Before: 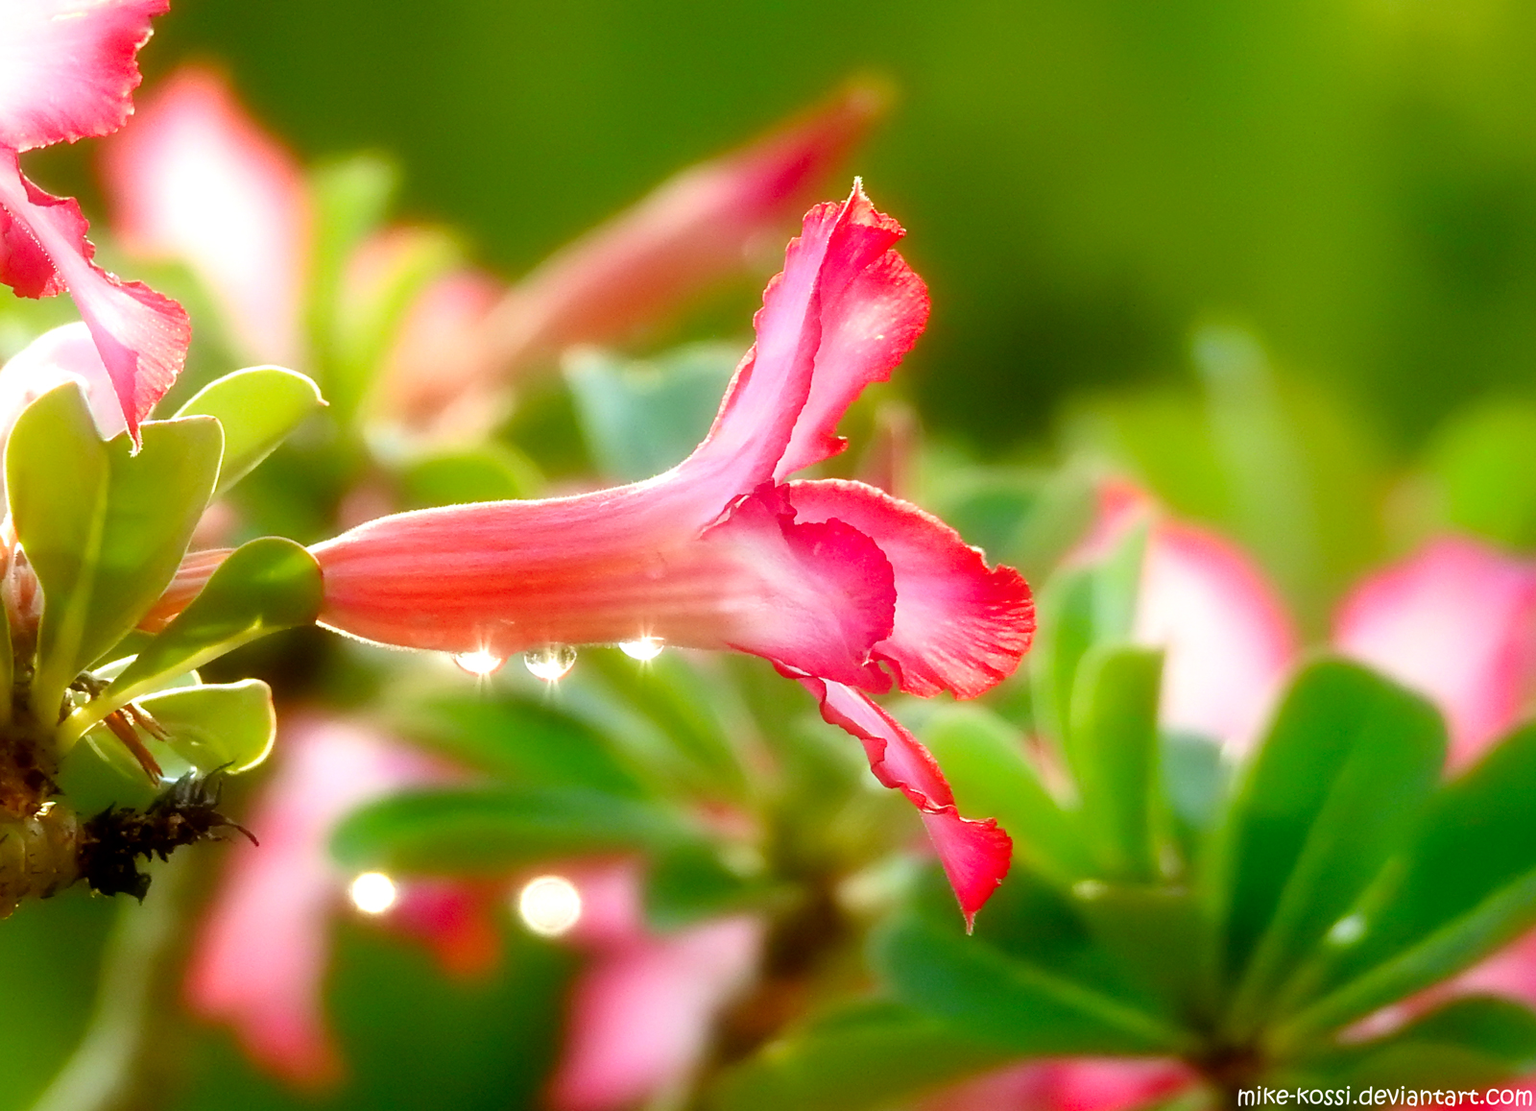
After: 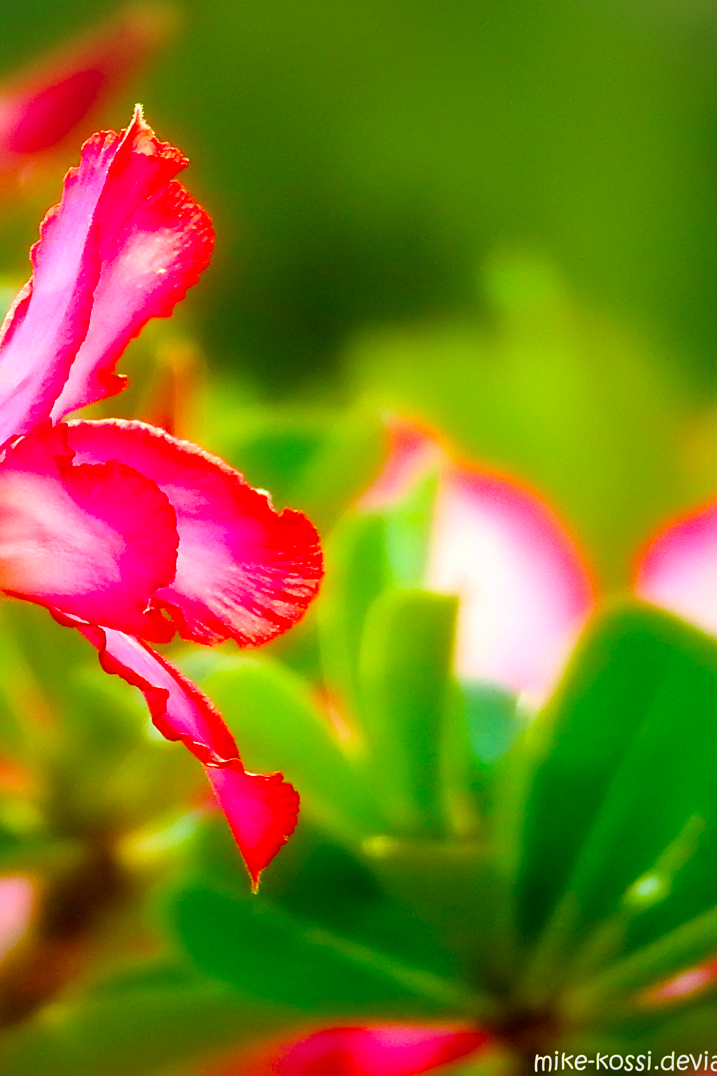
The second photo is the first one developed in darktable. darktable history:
crop: left 47.213%, top 6.946%, right 7.971%
color balance rgb: perceptual saturation grading › global saturation 35.121%, perceptual saturation grading › highlights -25.885%, perceptual saturation grading › shadows 50.024%, global vibrance 20%
vignetting: fall-off radius 94.58%, center (-0.078, 0.072)
velvia: strength 50.61%, mid-tones bias 0.512
